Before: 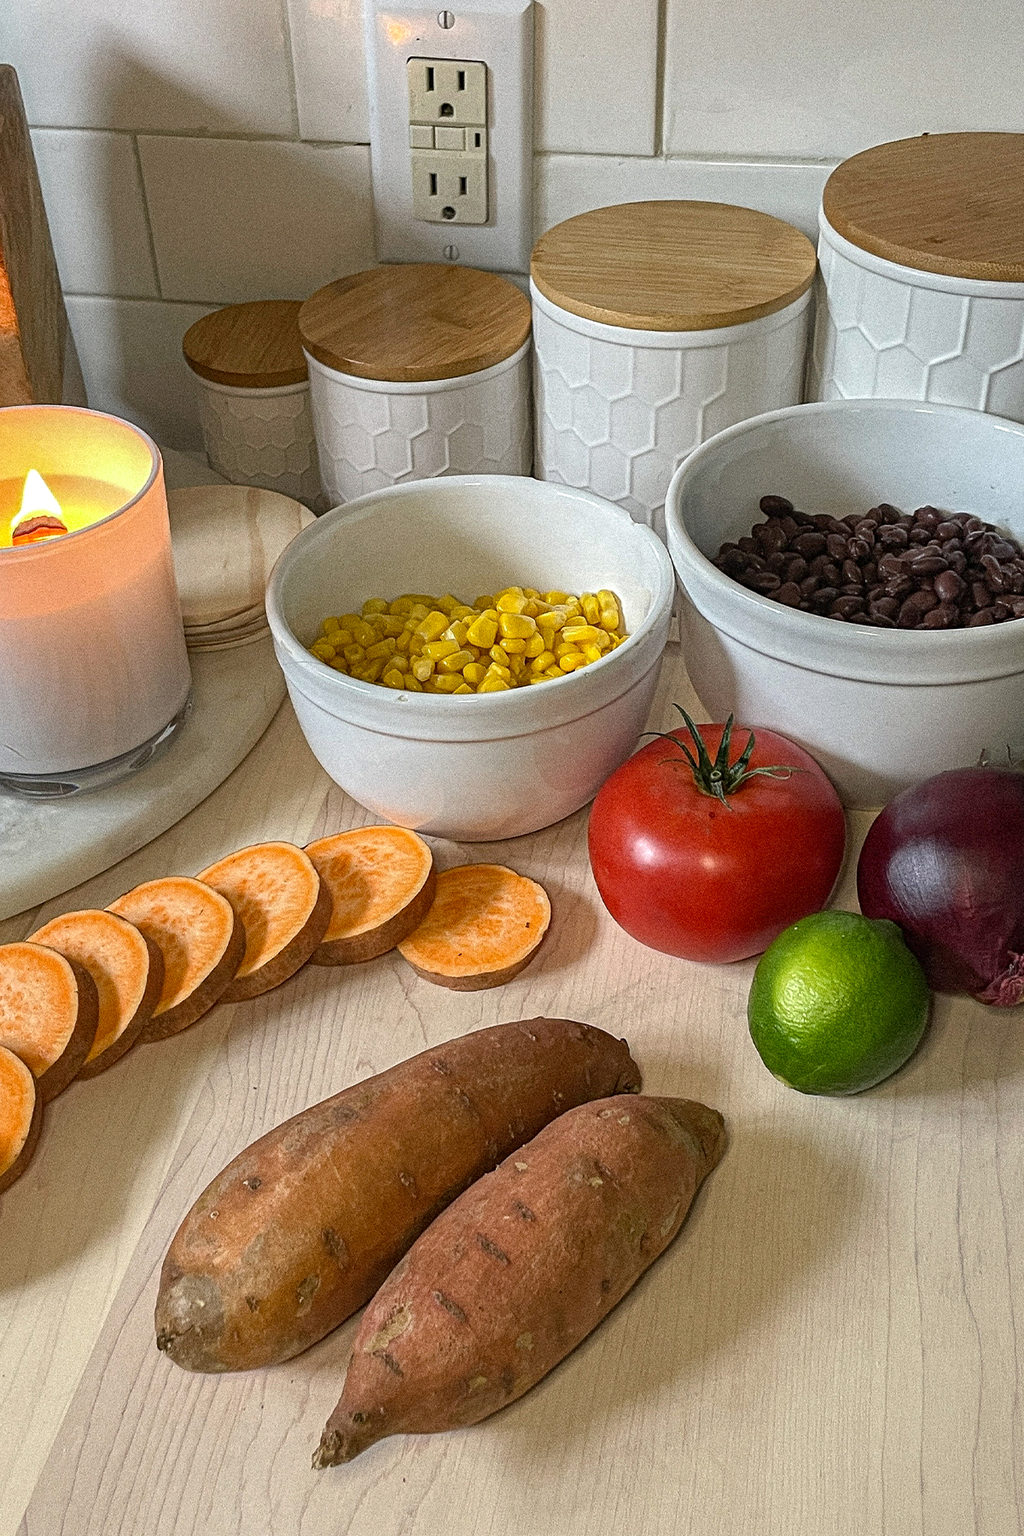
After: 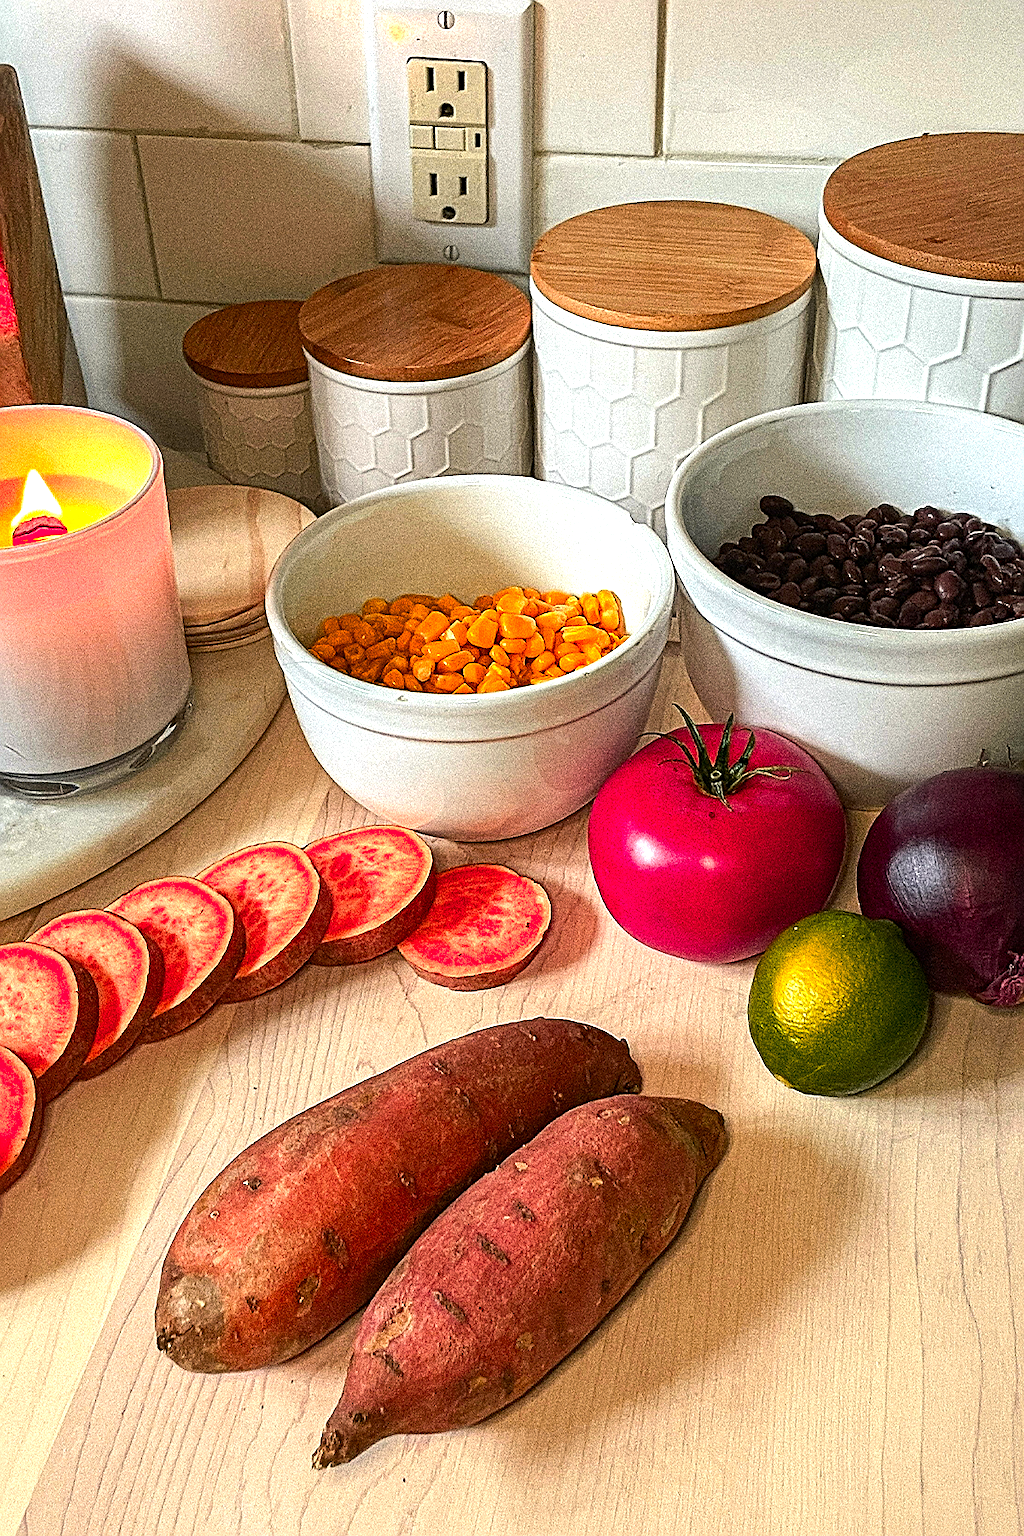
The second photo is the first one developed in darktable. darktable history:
color correction: highlights b* 3
tone equalizer: -8 EV -0.75 EV, -7 EV -0.7 EV, -6 EV -0.6 EV, -5 EV -0.4 EV, -3 EV 0.4 EV, -2 EV 0.6 EV, -1 EV 0.7 EV, +0 EV 0.75 EV, edges refinement/feathering 500, mask exposure compensation -1.57 EV, preserve details no
color zones: curves: ch1 [(0.24, 0.629) (0.75, 0.5)]; ch2 [(0.255, 0.454) (0.745, 0.491)], mix 102.12%
sharpen: on, module defaults
